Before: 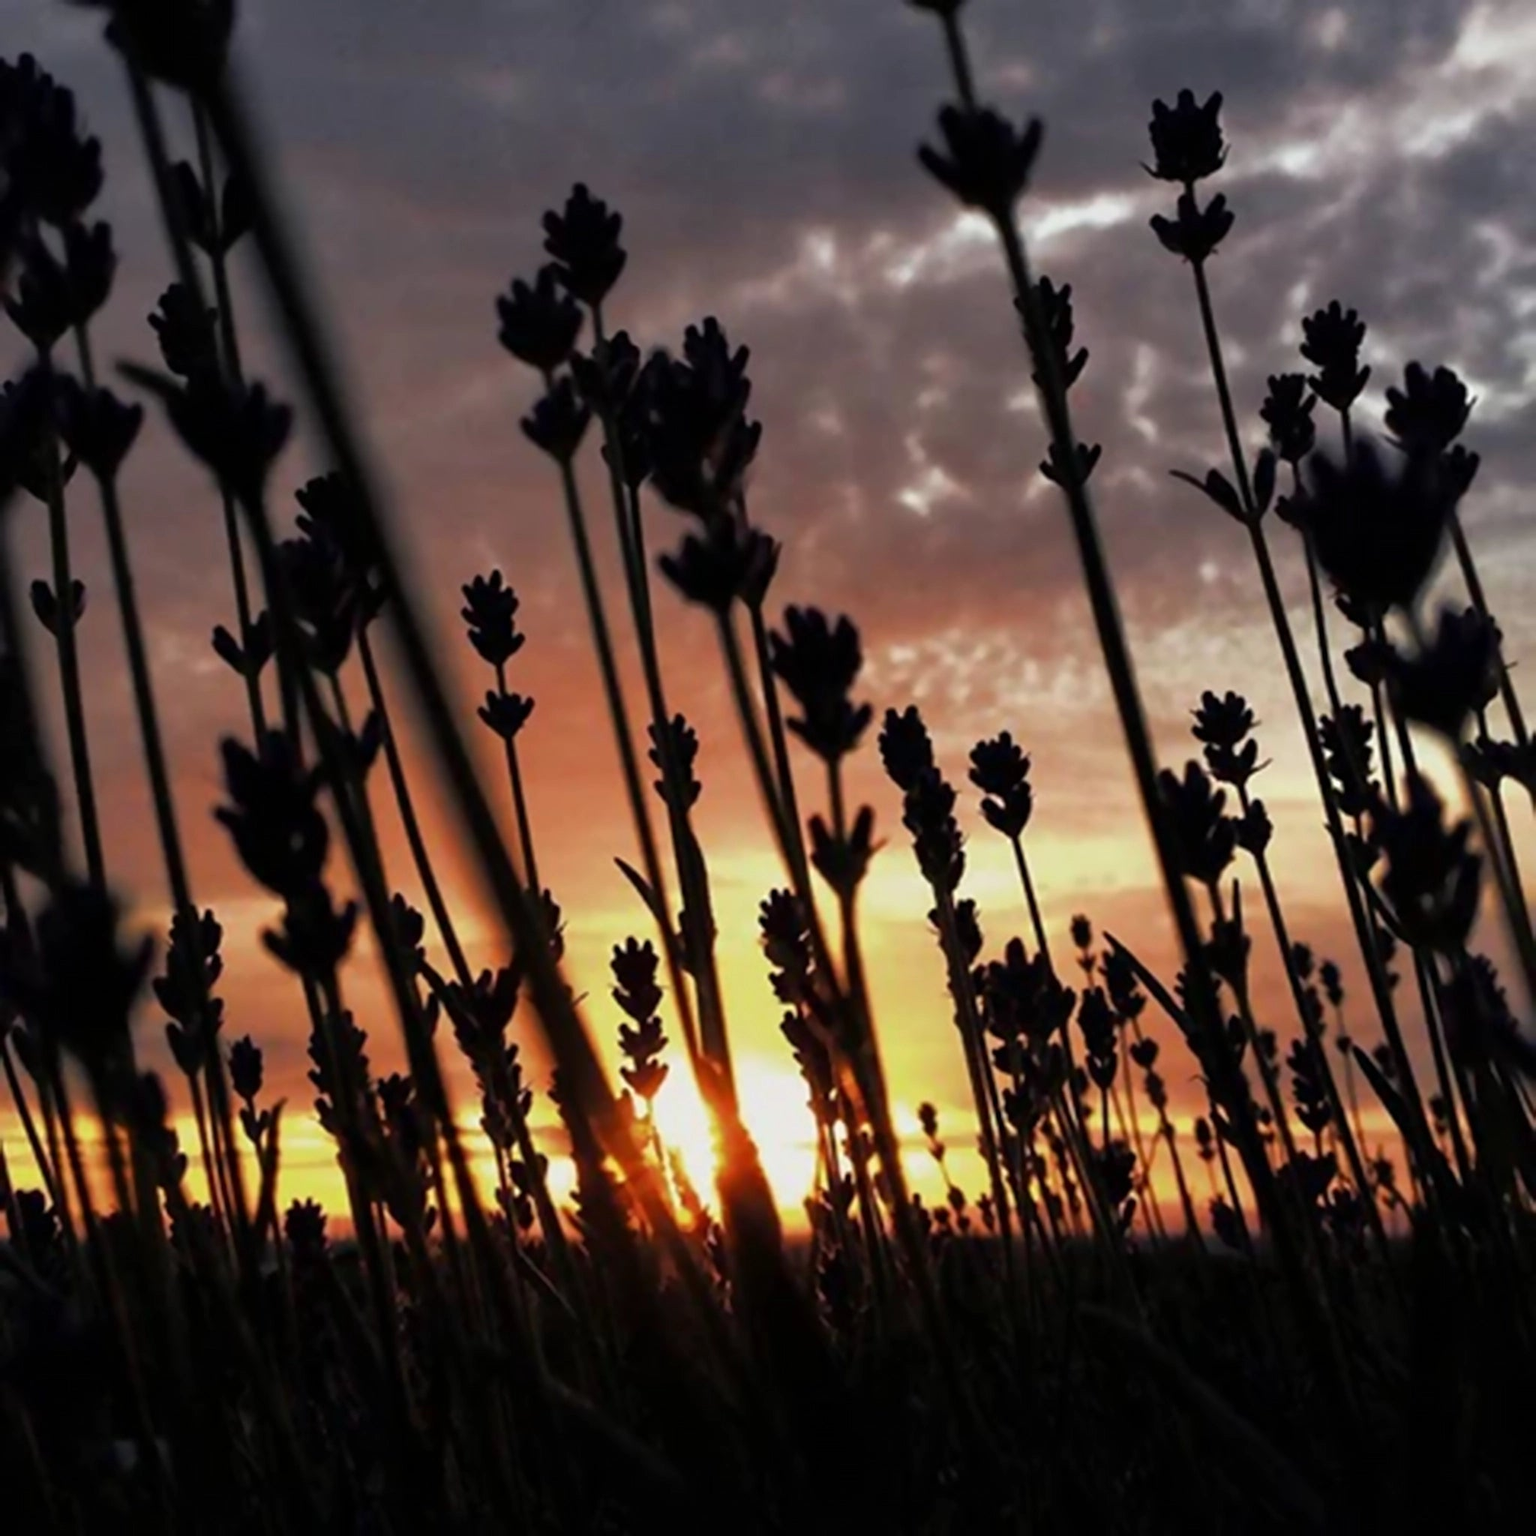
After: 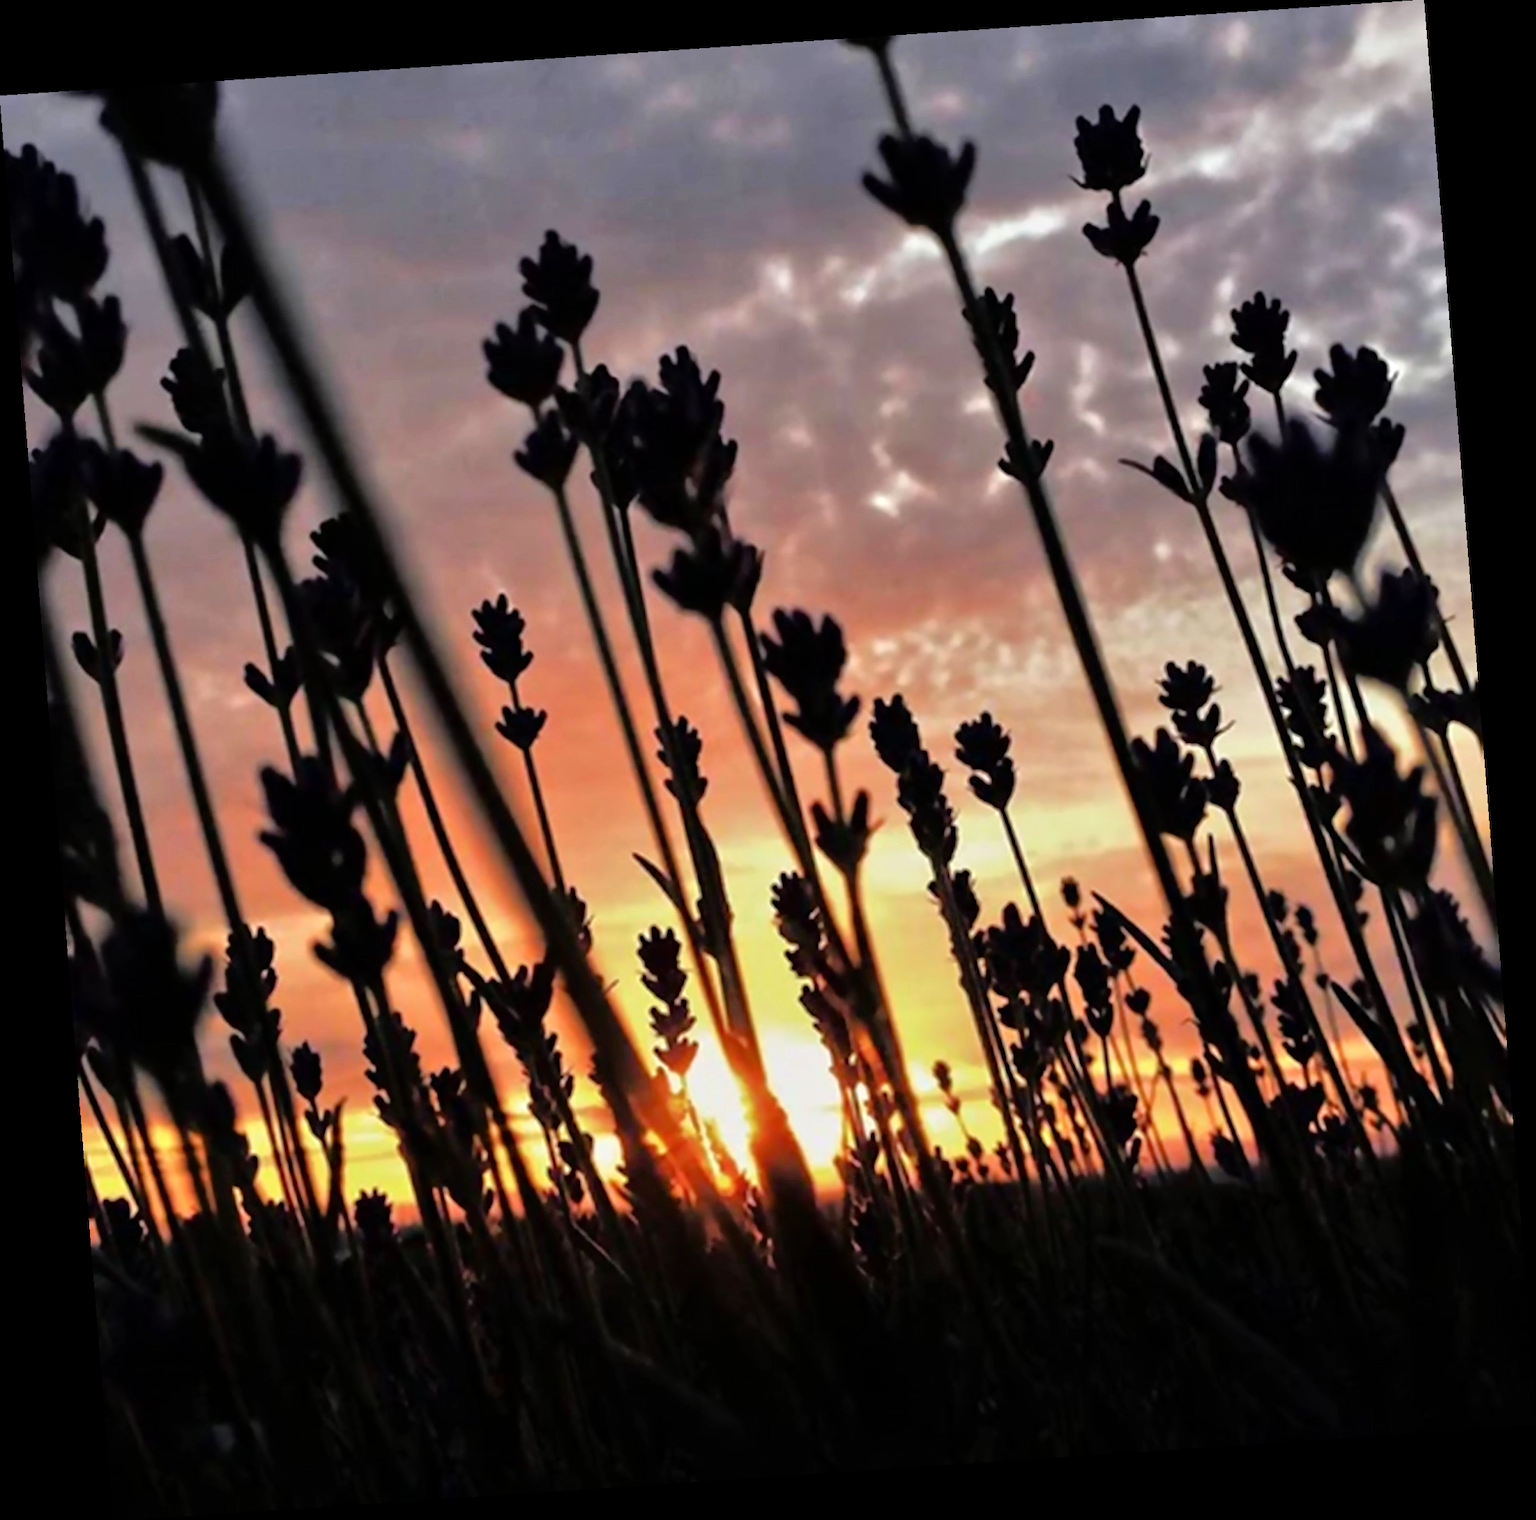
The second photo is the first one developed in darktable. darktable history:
tone equalizer: -7 EV 0.15 EV, -6 EV 0.6 EV, -5 EV 1.15 EV, -4 EV 1.33 EV, -3 EV 1.15 EV, -2 EV 0.6 EV, -1 EV 0.15 EV, mask exposure compensation -0.5 EV
rotate and perspective: rotation -4.2°, shear 0.006, automatic cropping off
